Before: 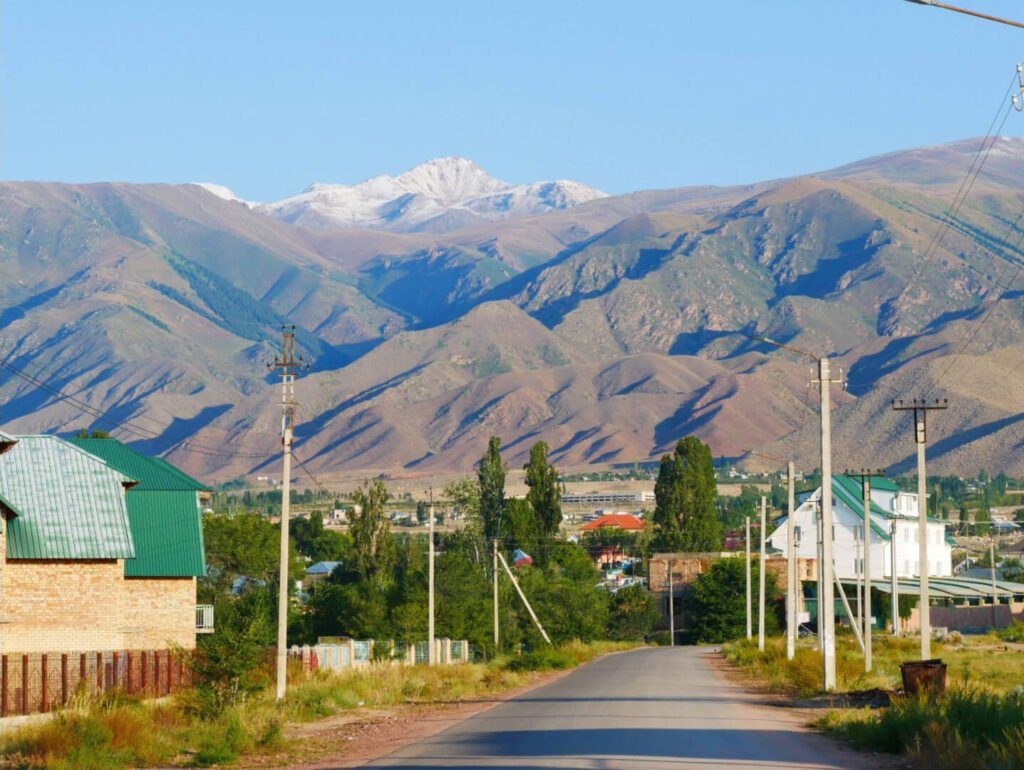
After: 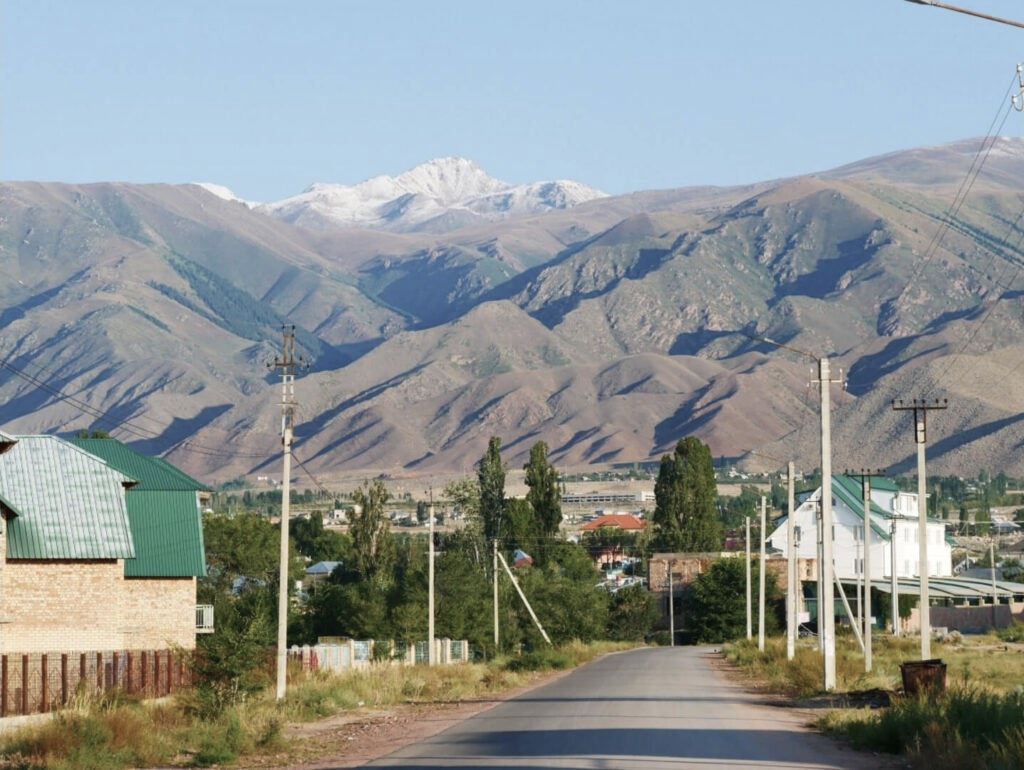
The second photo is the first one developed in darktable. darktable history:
contrast brightness saturation: contrast 0.097, saturation -0.379
